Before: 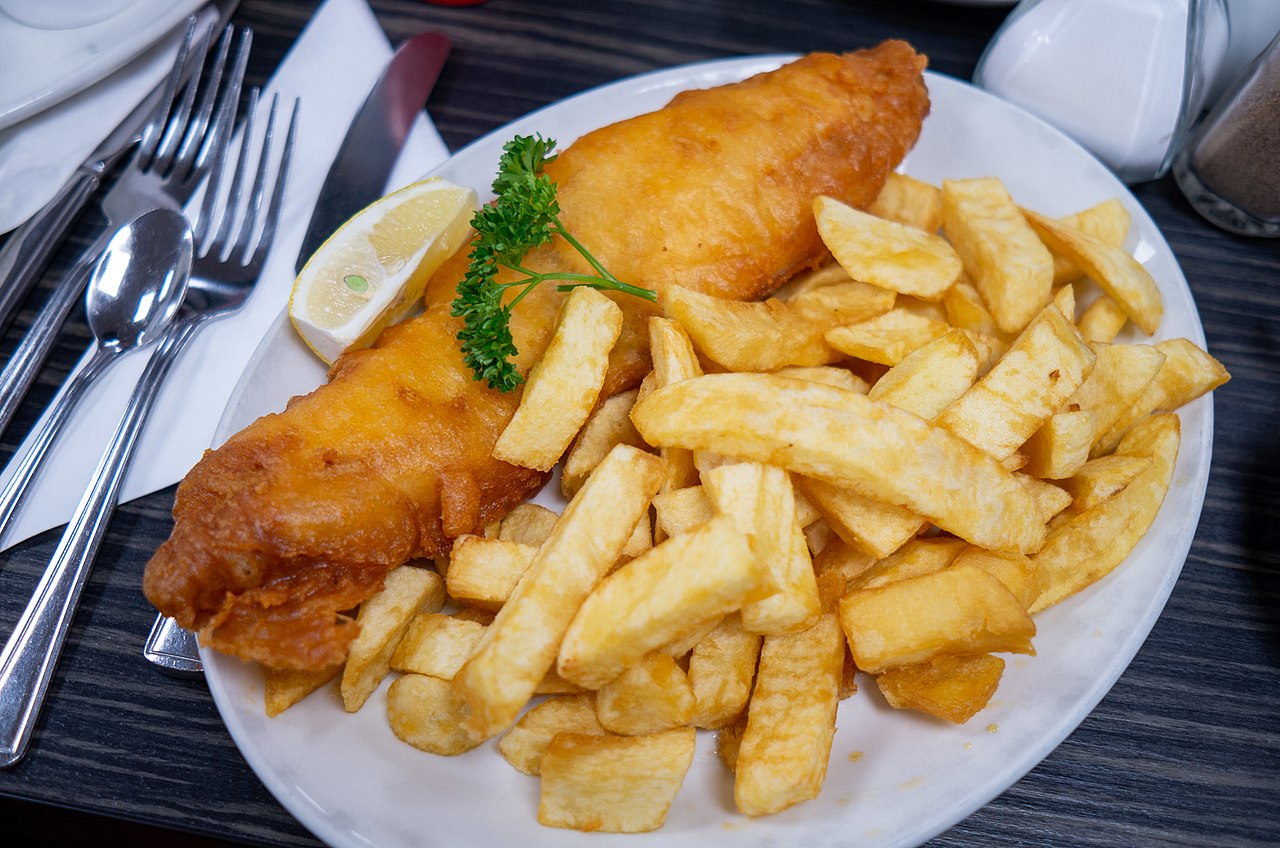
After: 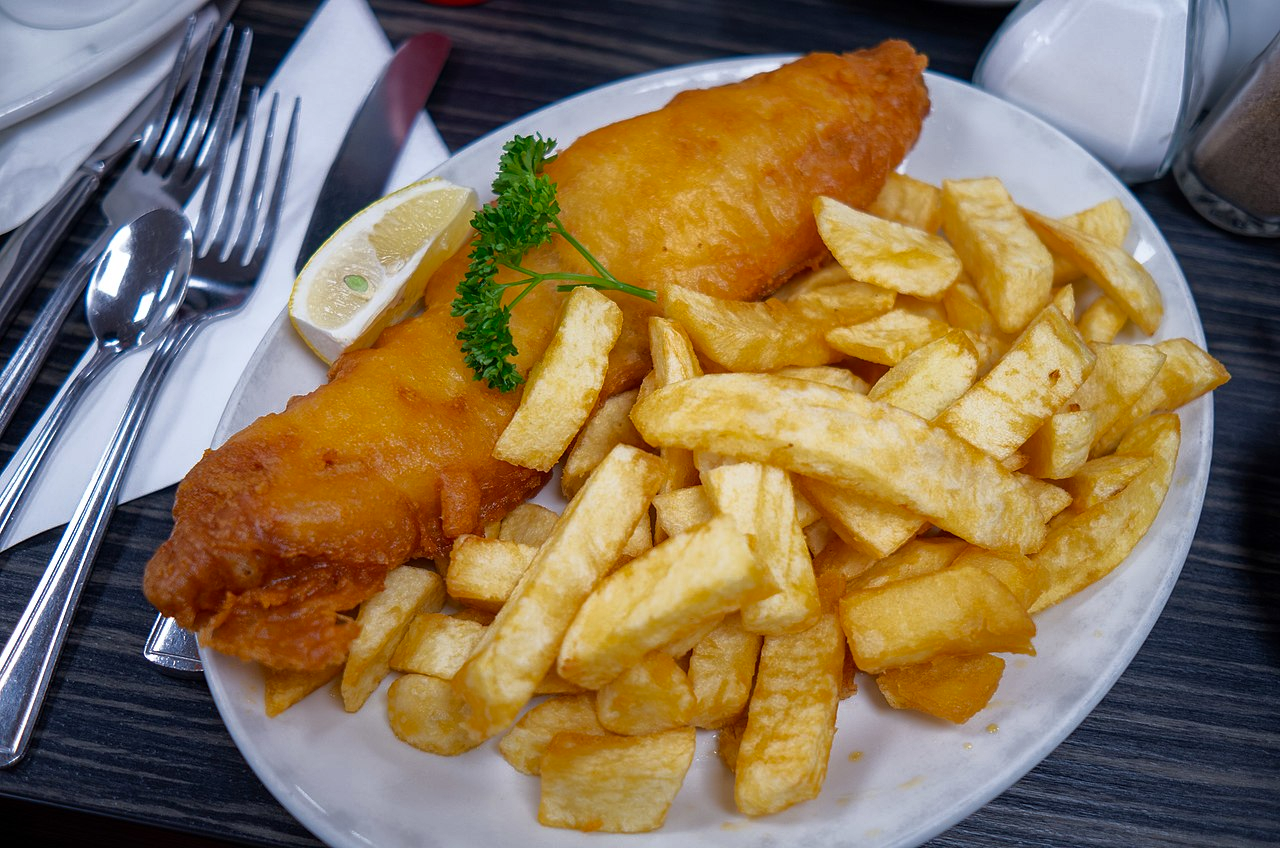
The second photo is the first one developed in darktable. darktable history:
tone curve: curves: ch0 [(0, 0) (0.48, 0.431) (0.7, 0.609) (0.864, 0.854) (1, 1)], color space Lab, independent channels, preserve colors none
color balance rgb: perceptual saturation grading › global saturation 3.392%
